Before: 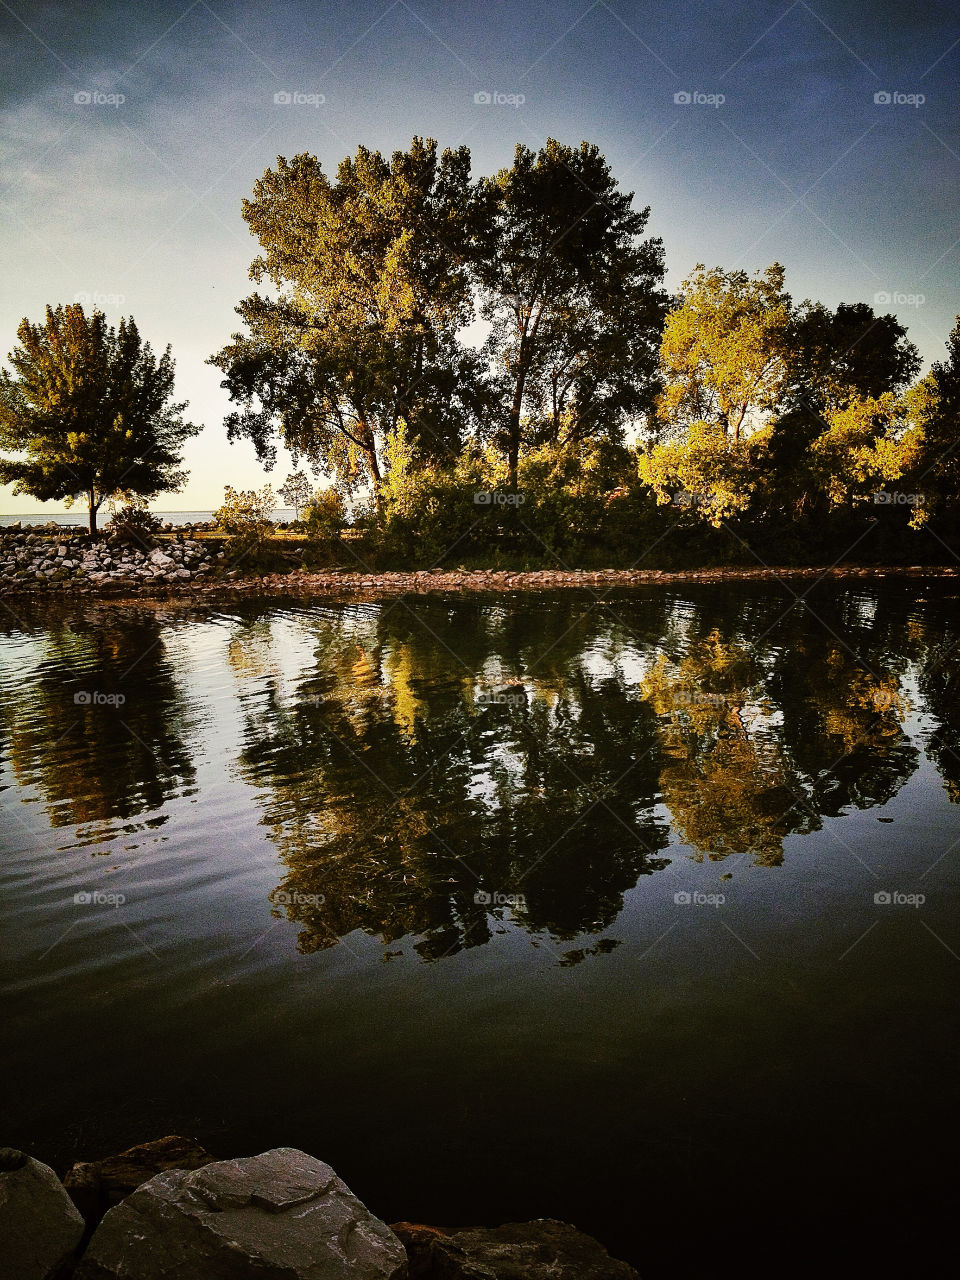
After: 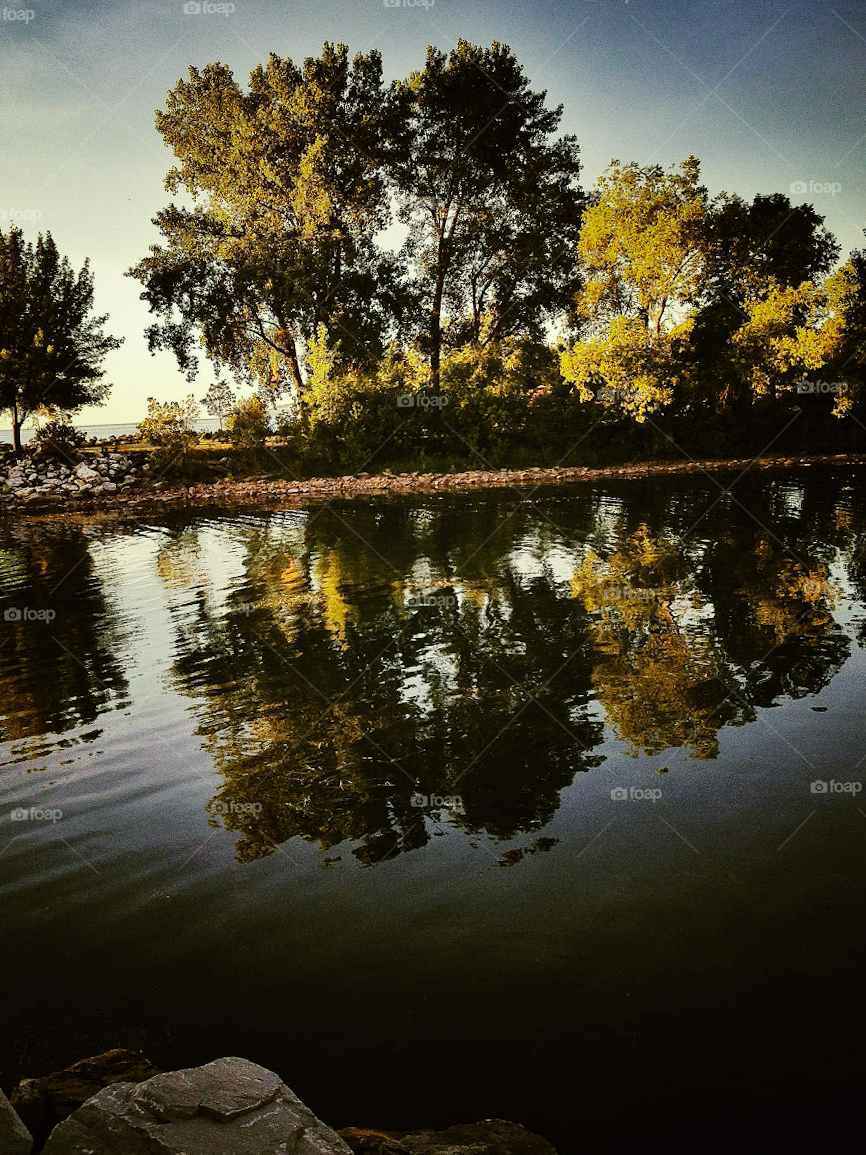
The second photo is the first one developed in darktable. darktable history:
crop and rotate: angle 1.96°, left 5.673%, top 5.673%
color correction: highlights a* -4.28, highlights b* 6.53
